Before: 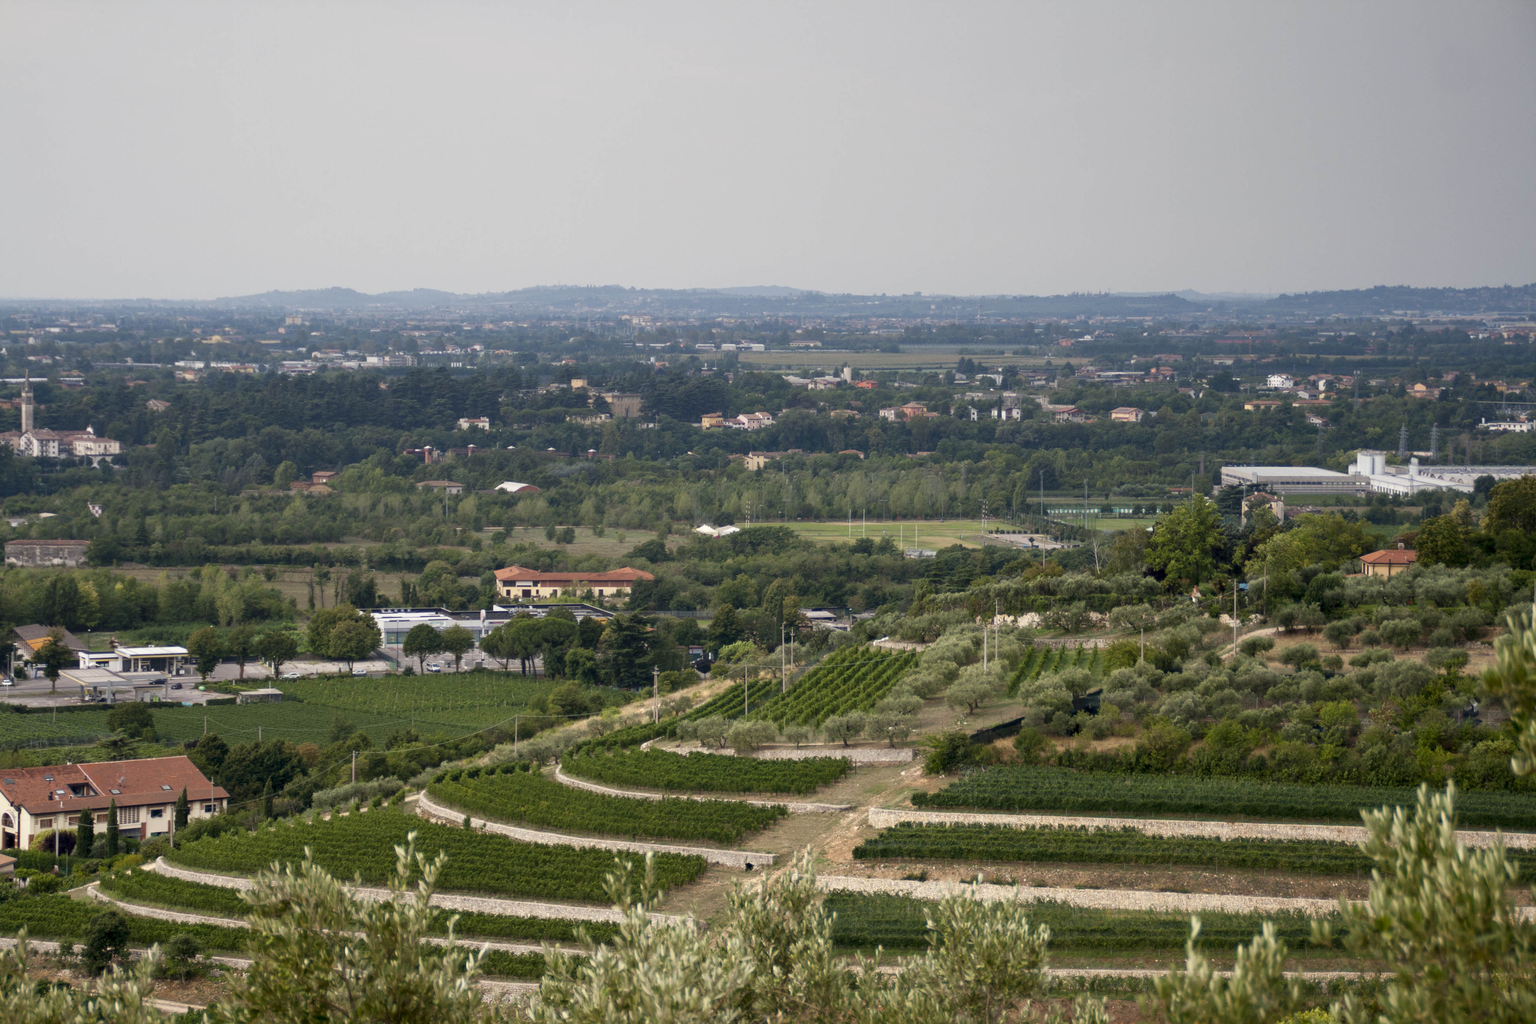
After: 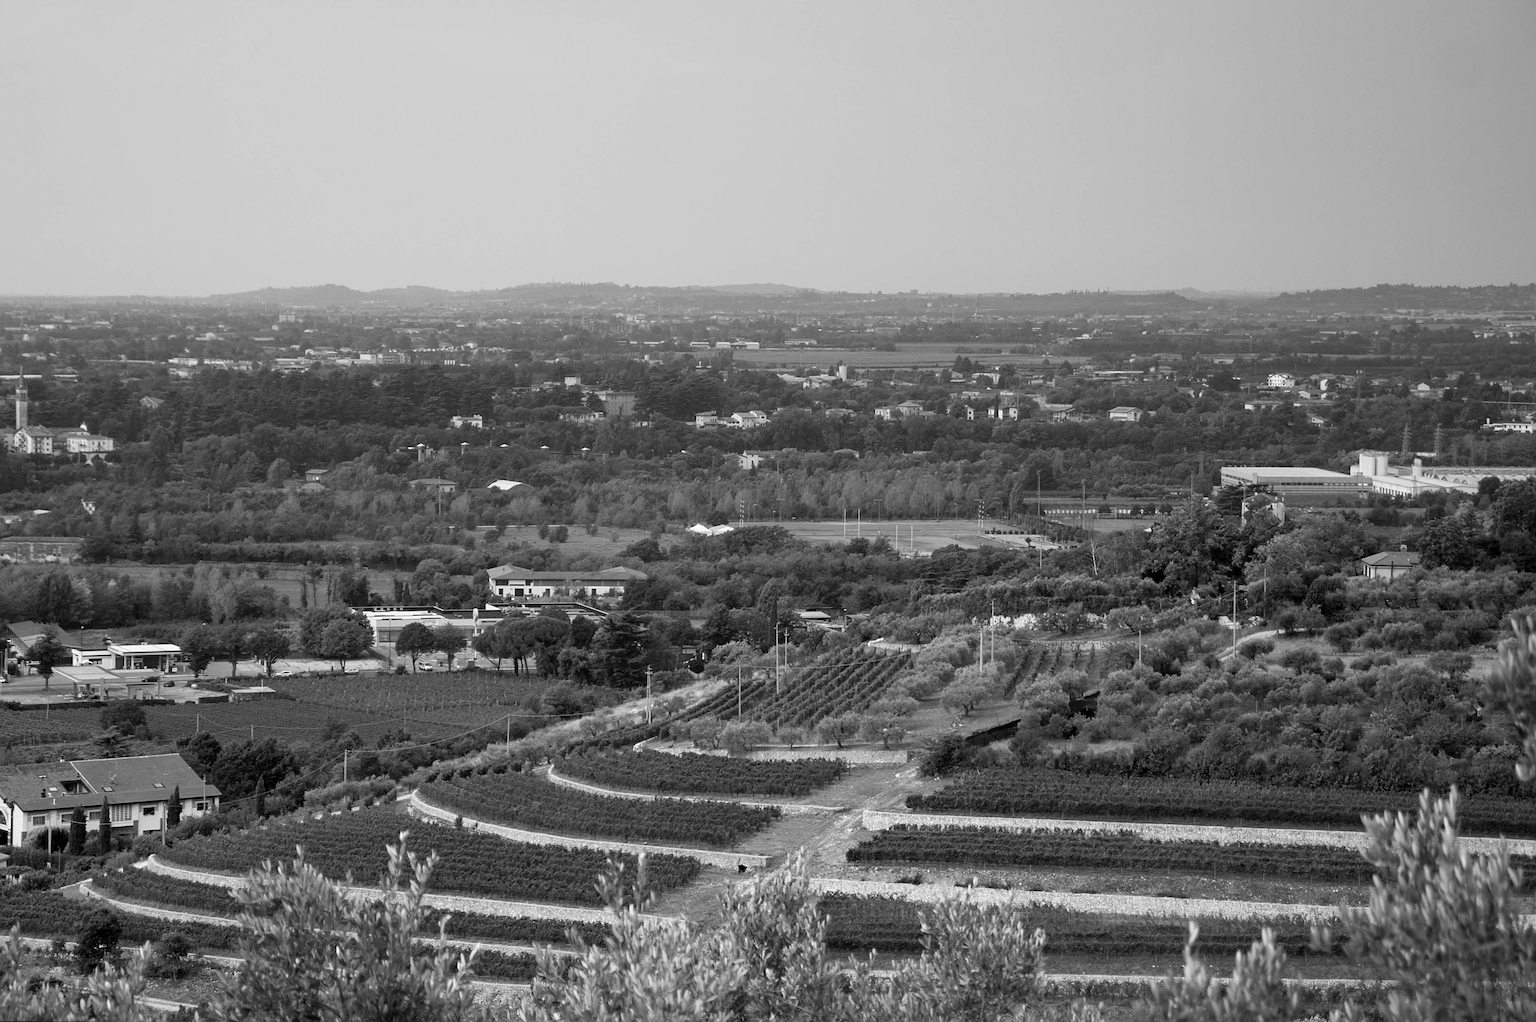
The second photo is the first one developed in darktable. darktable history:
monochrome: on, module defaults
rotate and perspective: rotation 0.192°, lens shift (horizontal) -0.015, crop left 0.005, crop right 0.996, crop top 0.006, crop bottom 0.99
sharpen: on, module defaults
